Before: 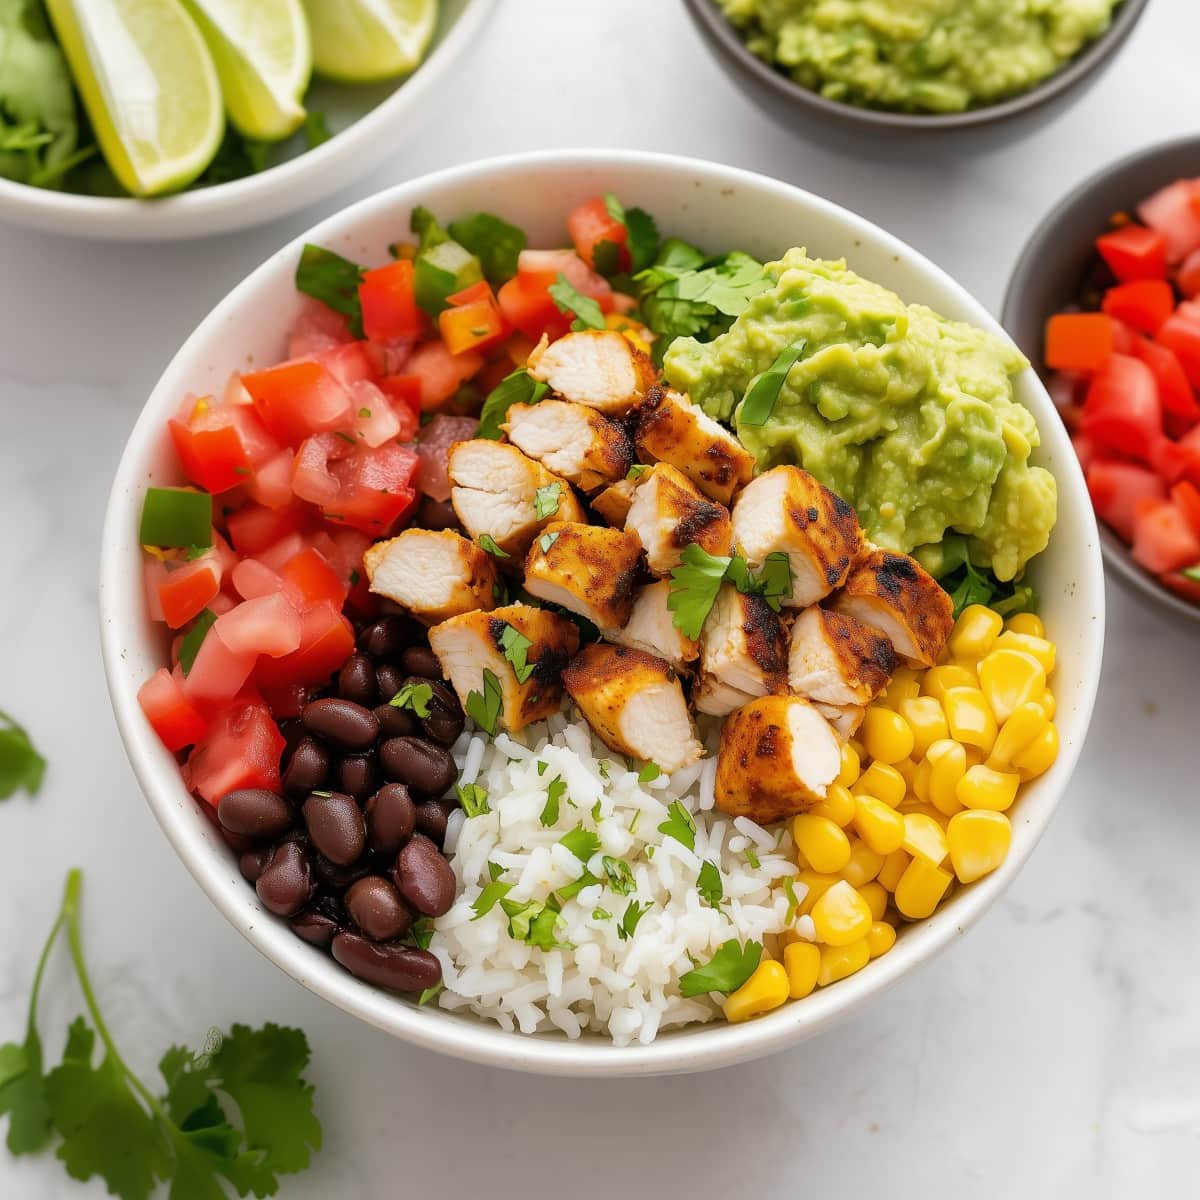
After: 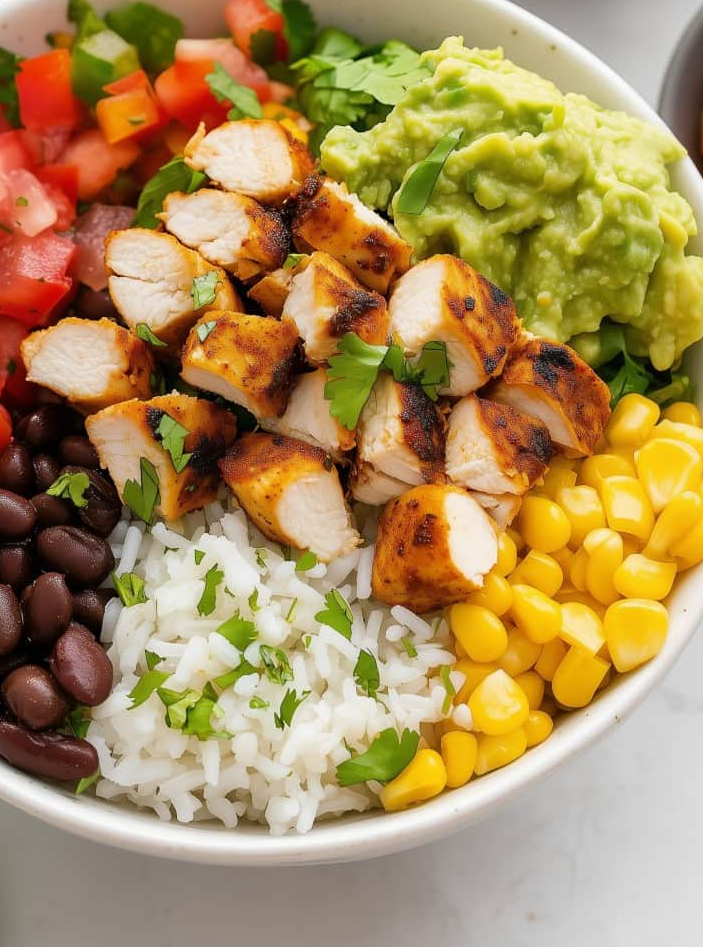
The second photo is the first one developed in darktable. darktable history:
crop and rotate: left 28.642%, top 17.631%, right 12.754%, bottom 3.409%
sharpen: radius 5.363, amount 0.315, threshold 26.775
color zones: curves: ch0 [(0, 0.5) (0.143, 0.5) (0.286, 0.5) (0.429, 0.5) (0.571, 0.5) (0.714, 0.476) (0.857, 0.5) (1, 0.5)]; ch2 [(0, 0.5) (0.143, 0.5) (0.286, 0.5) (0.429, 0.5) (0.571, 0.5) (0.714, 0.487) (0.857, 0.5) (1, 0.5)]
